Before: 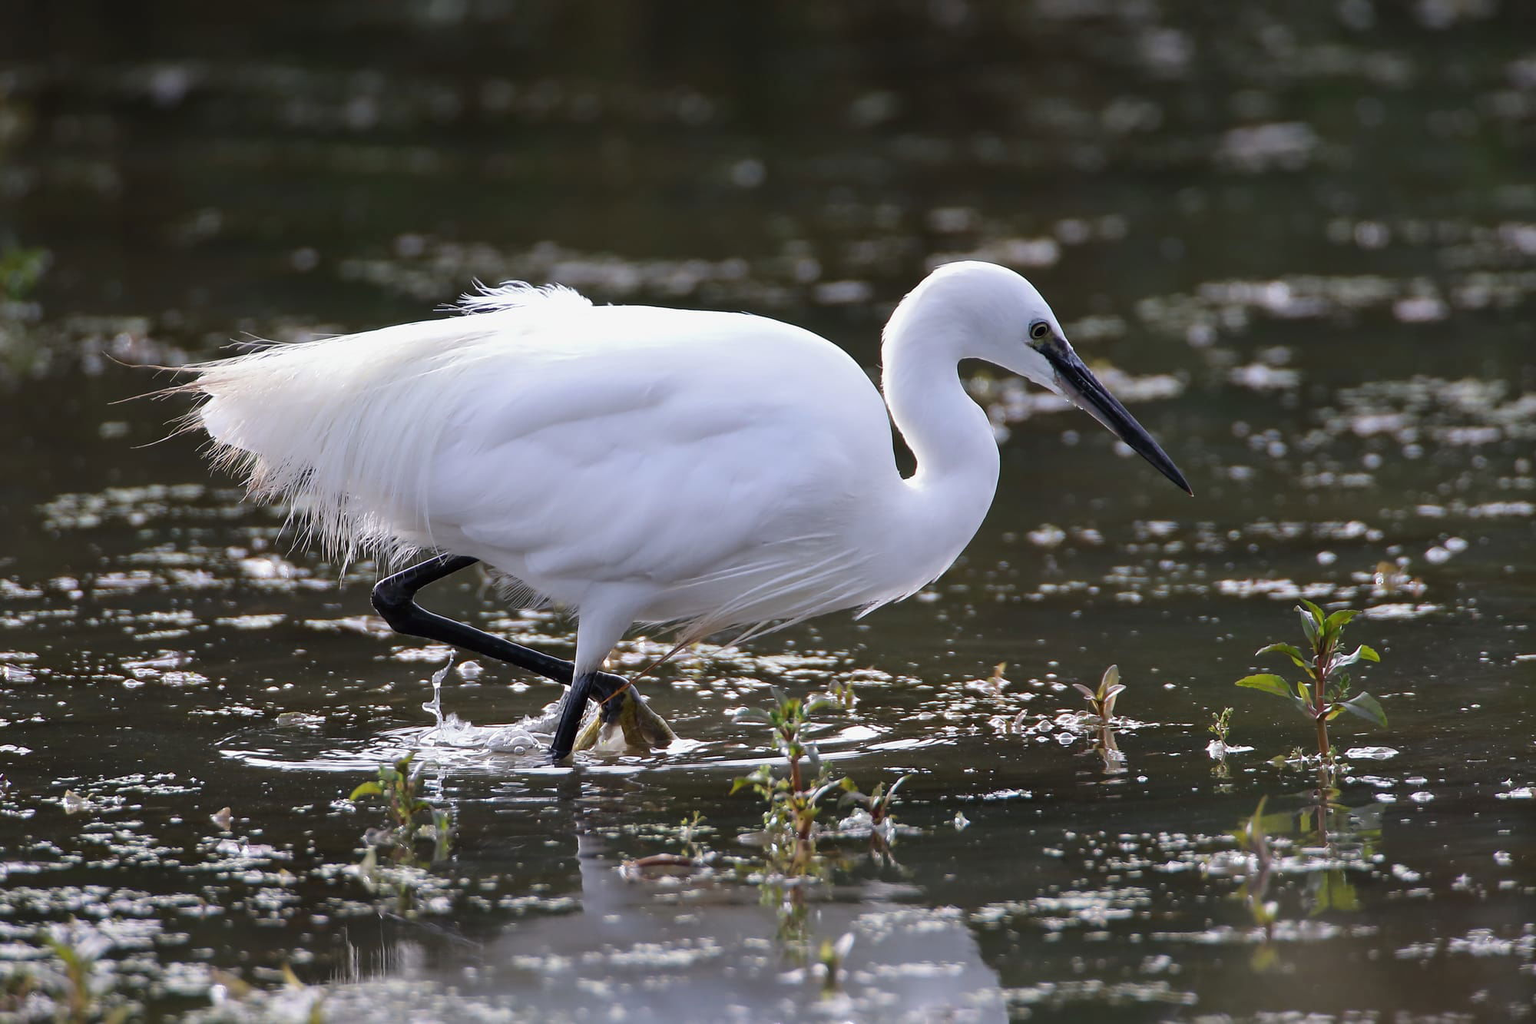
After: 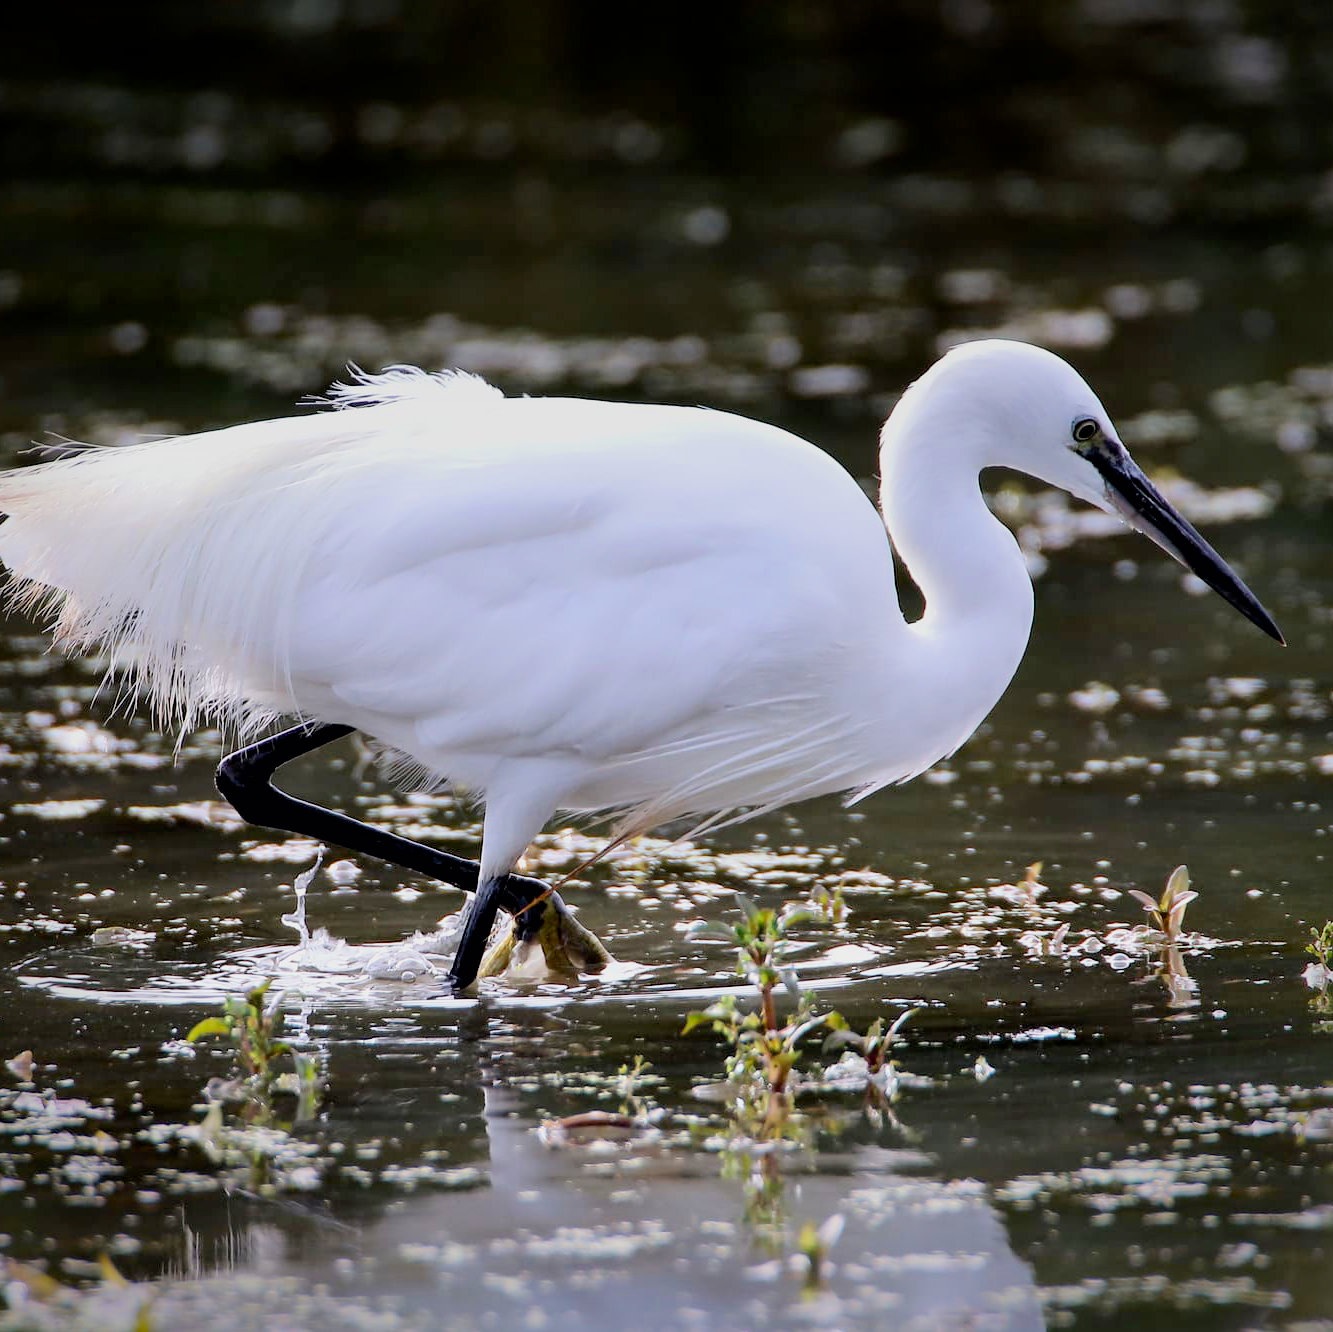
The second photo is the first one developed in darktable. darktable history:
graduated density: on, module defaults
filmic rgb: black relative exposure -7.65 EV, white relative exposure 4.56 EV, hardness 3.61, color science v6 (2022)
crop and rotate: left 13.409%, right 19.924%
exposure: black level correction 0.01, exposure 1 EV, compensate highlight preservation false
vignetting: fall-off start 88.53%, fall-off radius 44.2%, saturation 0.376, width/height ratio 1.161
